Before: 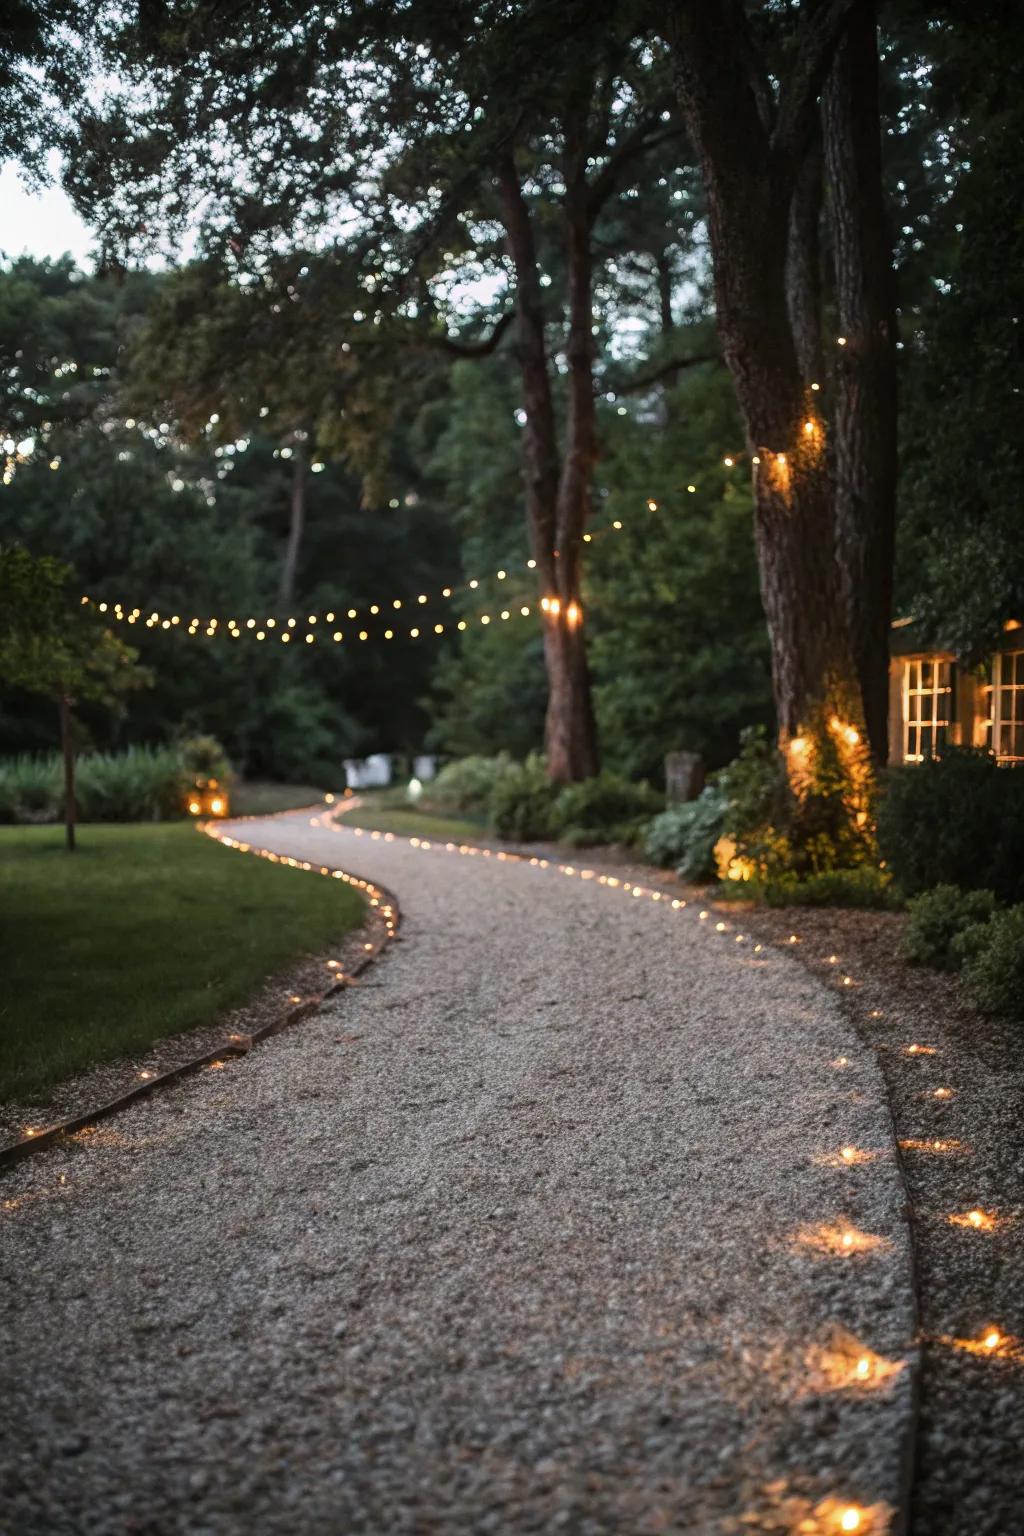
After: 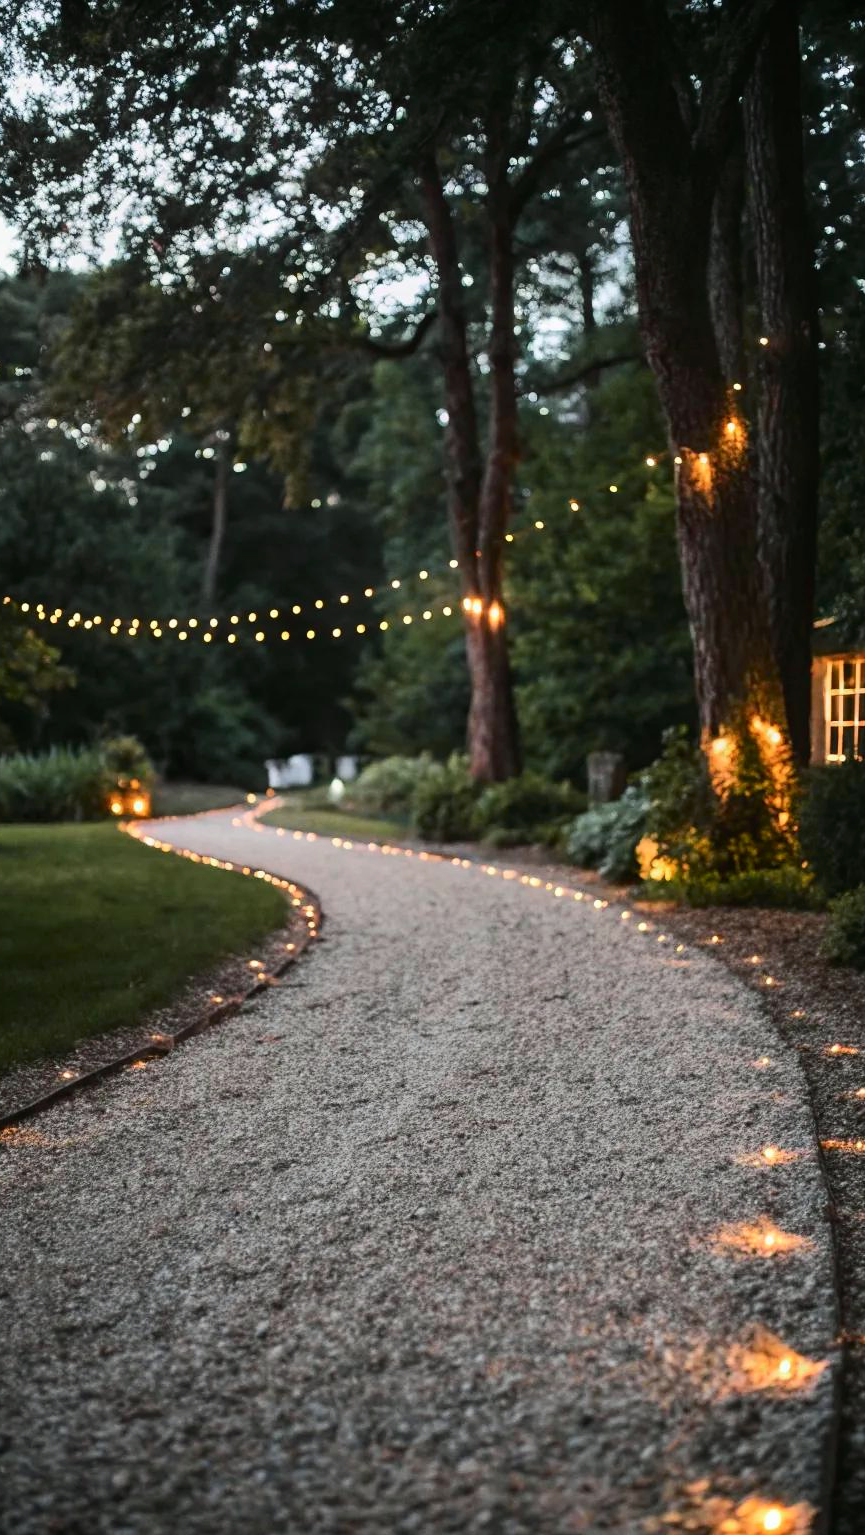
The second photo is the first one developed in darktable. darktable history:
crop: left 7.689%, right 7.815%
tone curve: curves: ch0 [(0, 0.01) (0.037, 0.032) (0.131, 0.108) (0.275, 0.256) (0.483, 0.512) (0.61, 0.665) (0.696, 0.742) (0.792, 0.819) (0.911, 0.925) (0.997, 0.995)]; ch1 [(0, 0) (0.301, 0.3) (0.423, 0.421) (0.492, 0.488) (0.507, 0.503) (0.53, 0.532) (0.573, 0.586) (0.683, 0.702) (0.746, 0.77) (1, 1)]; ch2 [(0, 0) (0.246, 0.233) (0.36, 0.352) (0.415, 0.415) (0.485, 0.487) (0.502, 0.504) (0.525, 0.518) (0.539, 0.539) (0.587, 0.594) (0.636, 0.652) (0.711, 0.729) (0.845, 0.855) (0.998, 0.977)], color space Lab, independent channels, preserve colors none
